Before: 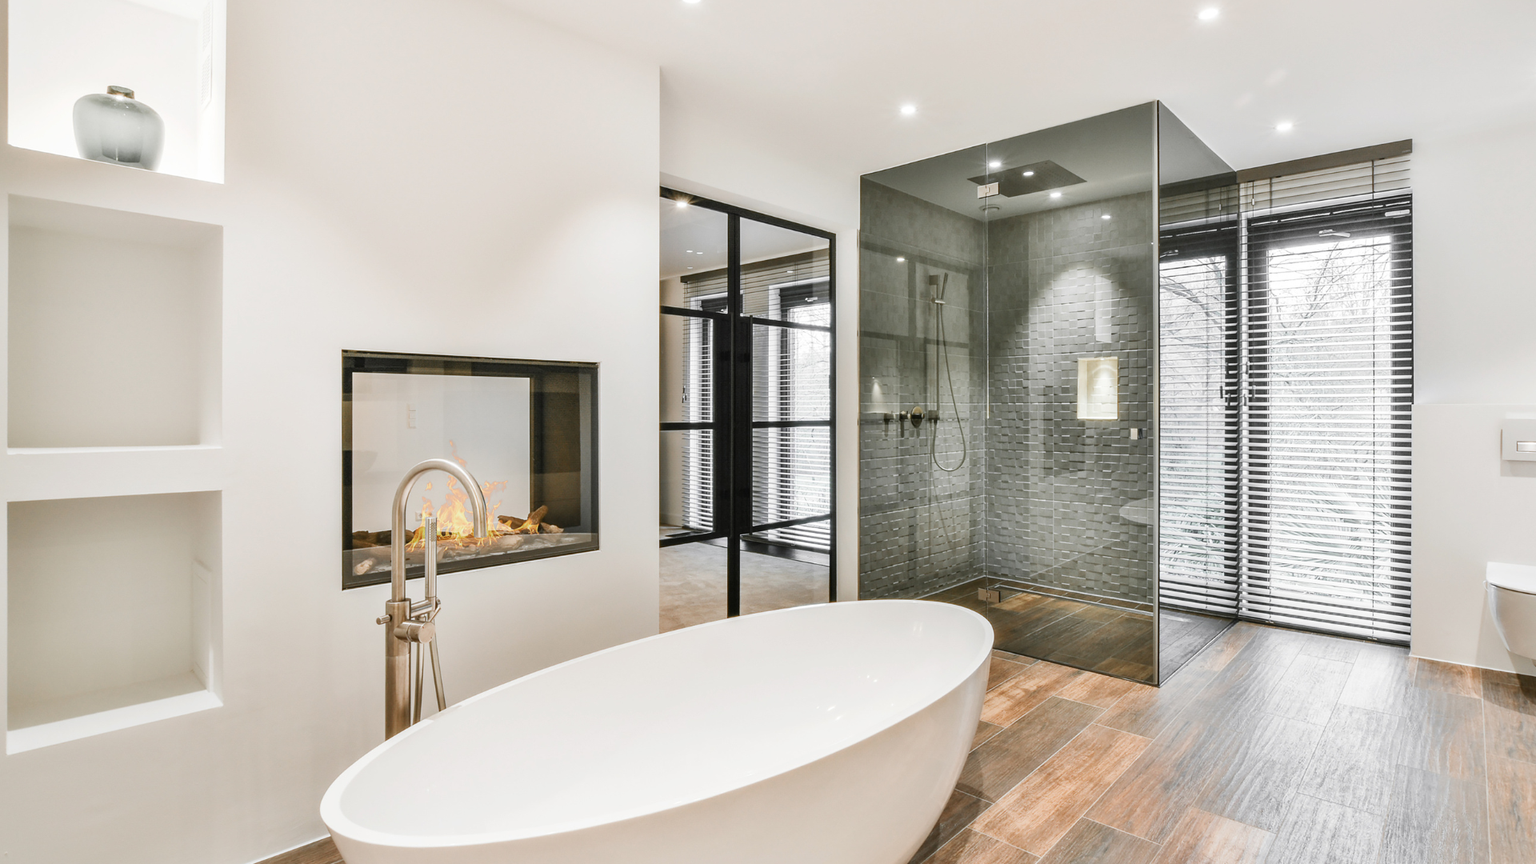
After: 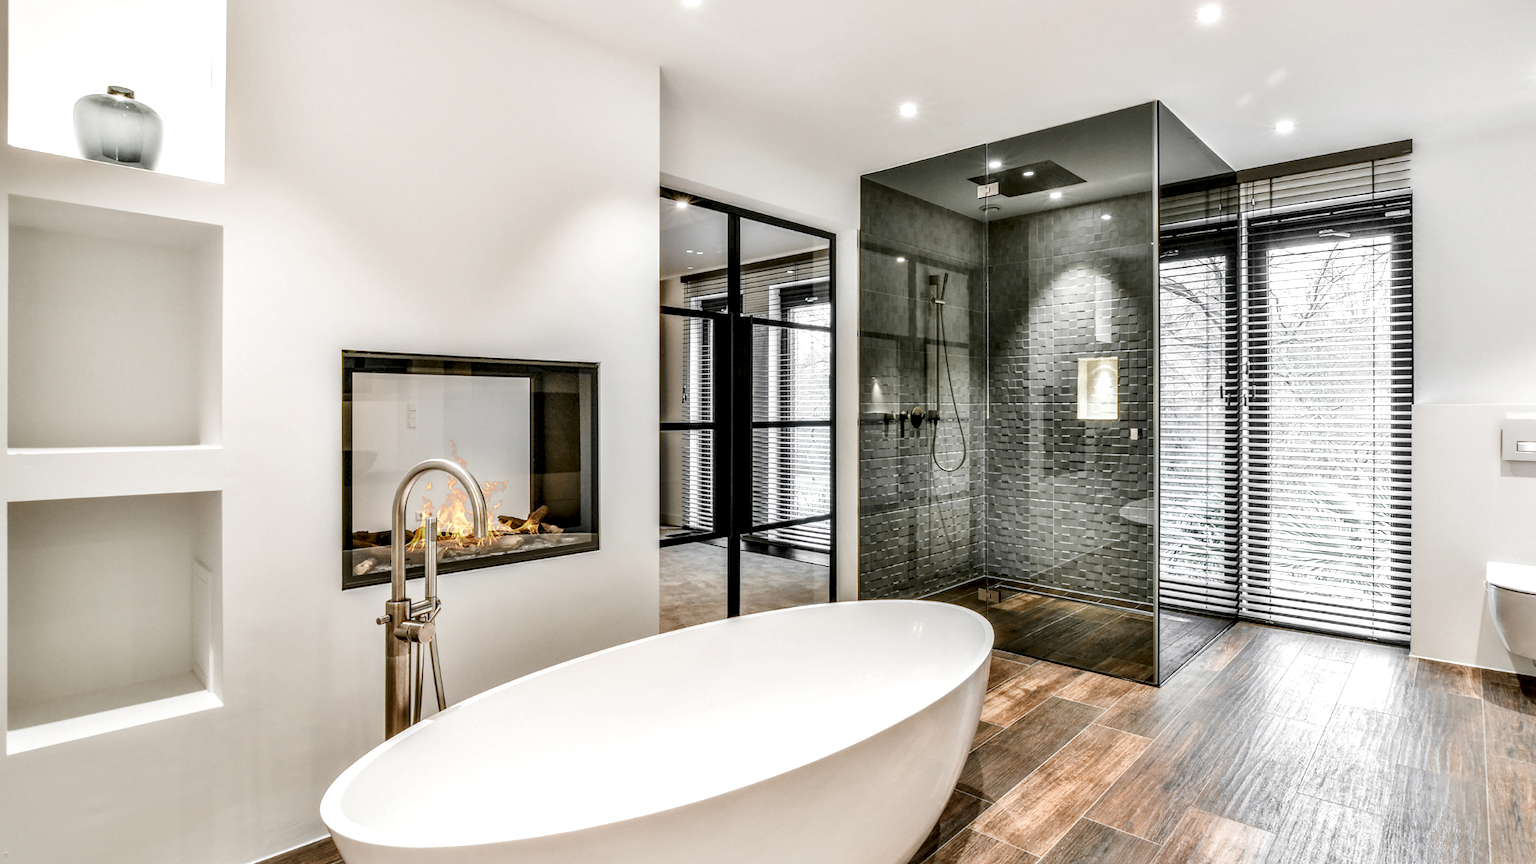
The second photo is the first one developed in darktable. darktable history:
tone equalizer: on, module defaults
local contrast: highlights 19%, detail 186%
